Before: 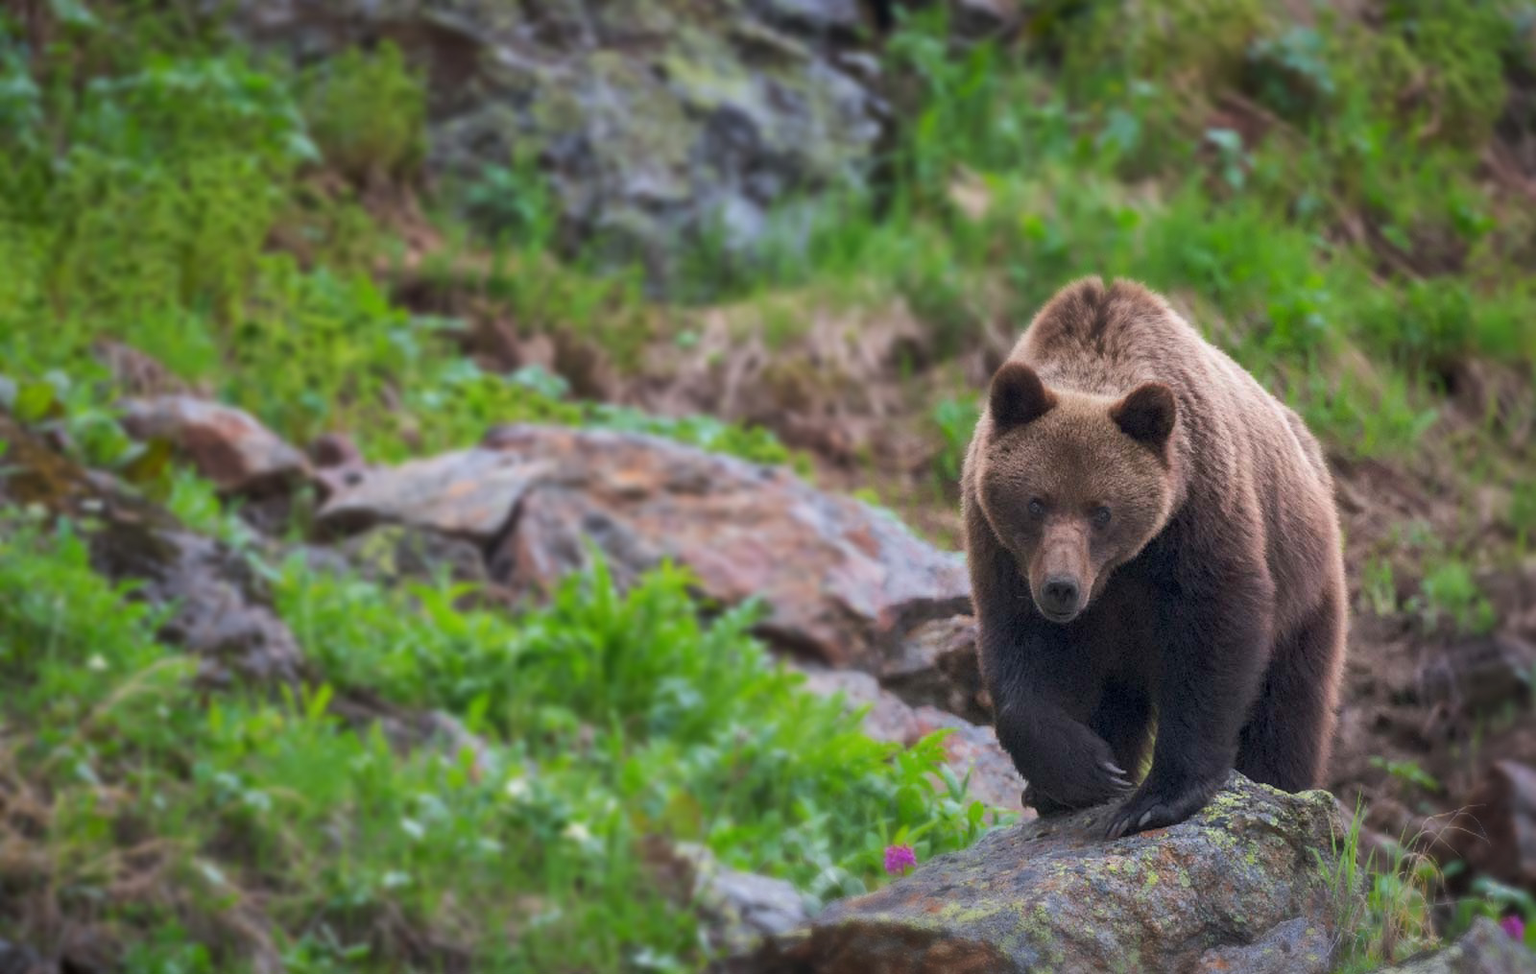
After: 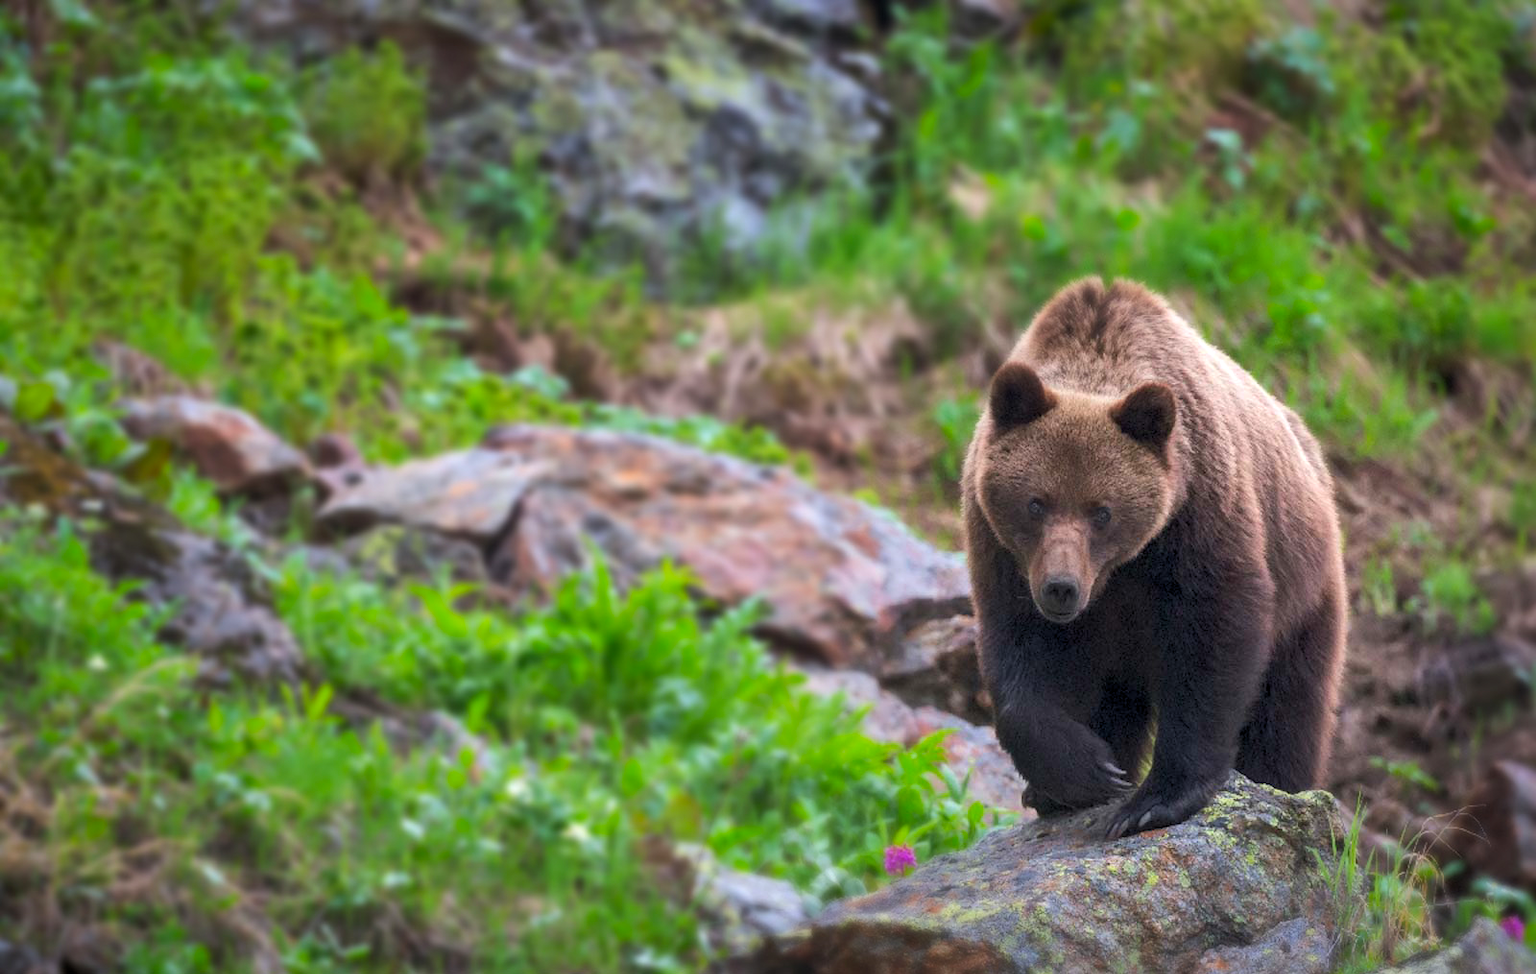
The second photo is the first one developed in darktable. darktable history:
levels: mode automatic, black 0.023%, white 99.97%, levels [0.062, 0.494, 0.925]
contrast brightness saturation: saturation 0.13
white balance: emerald 1
